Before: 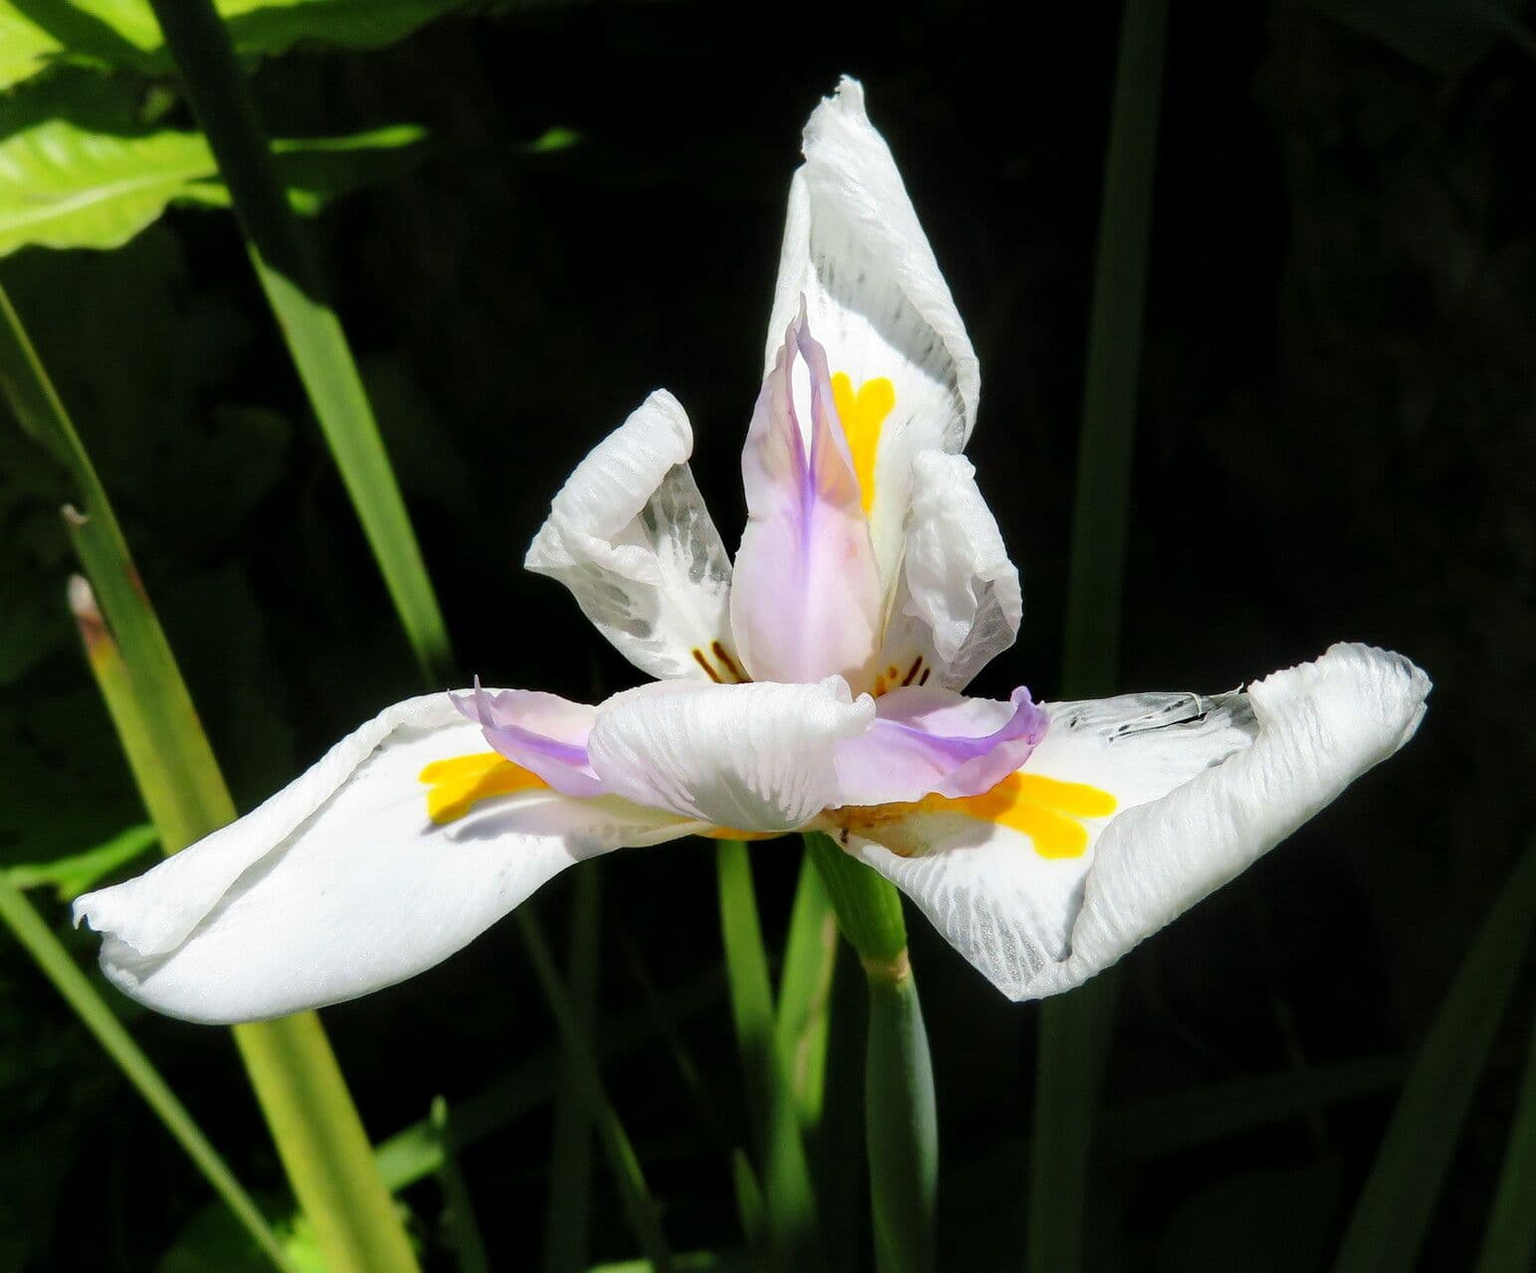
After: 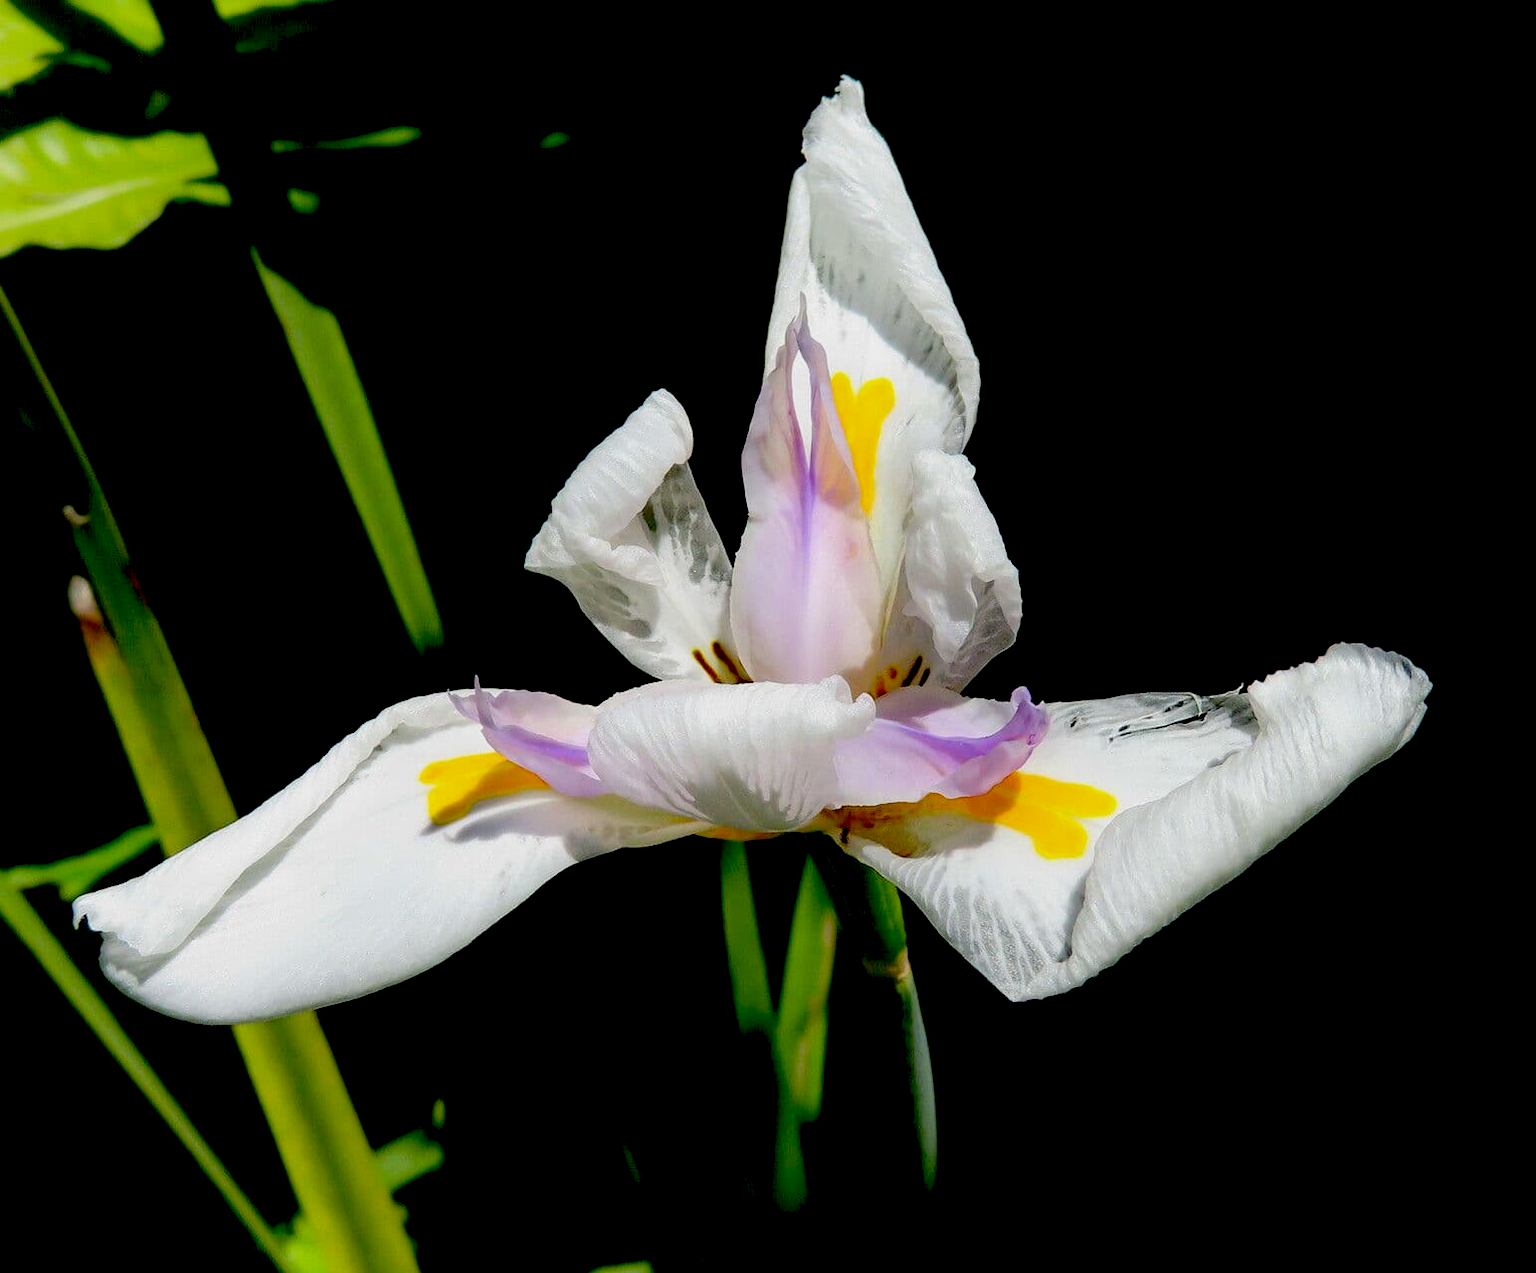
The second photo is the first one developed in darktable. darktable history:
exposure: black level correction 0.046, exposure -0.23 EV, compensate highlight preservation false
